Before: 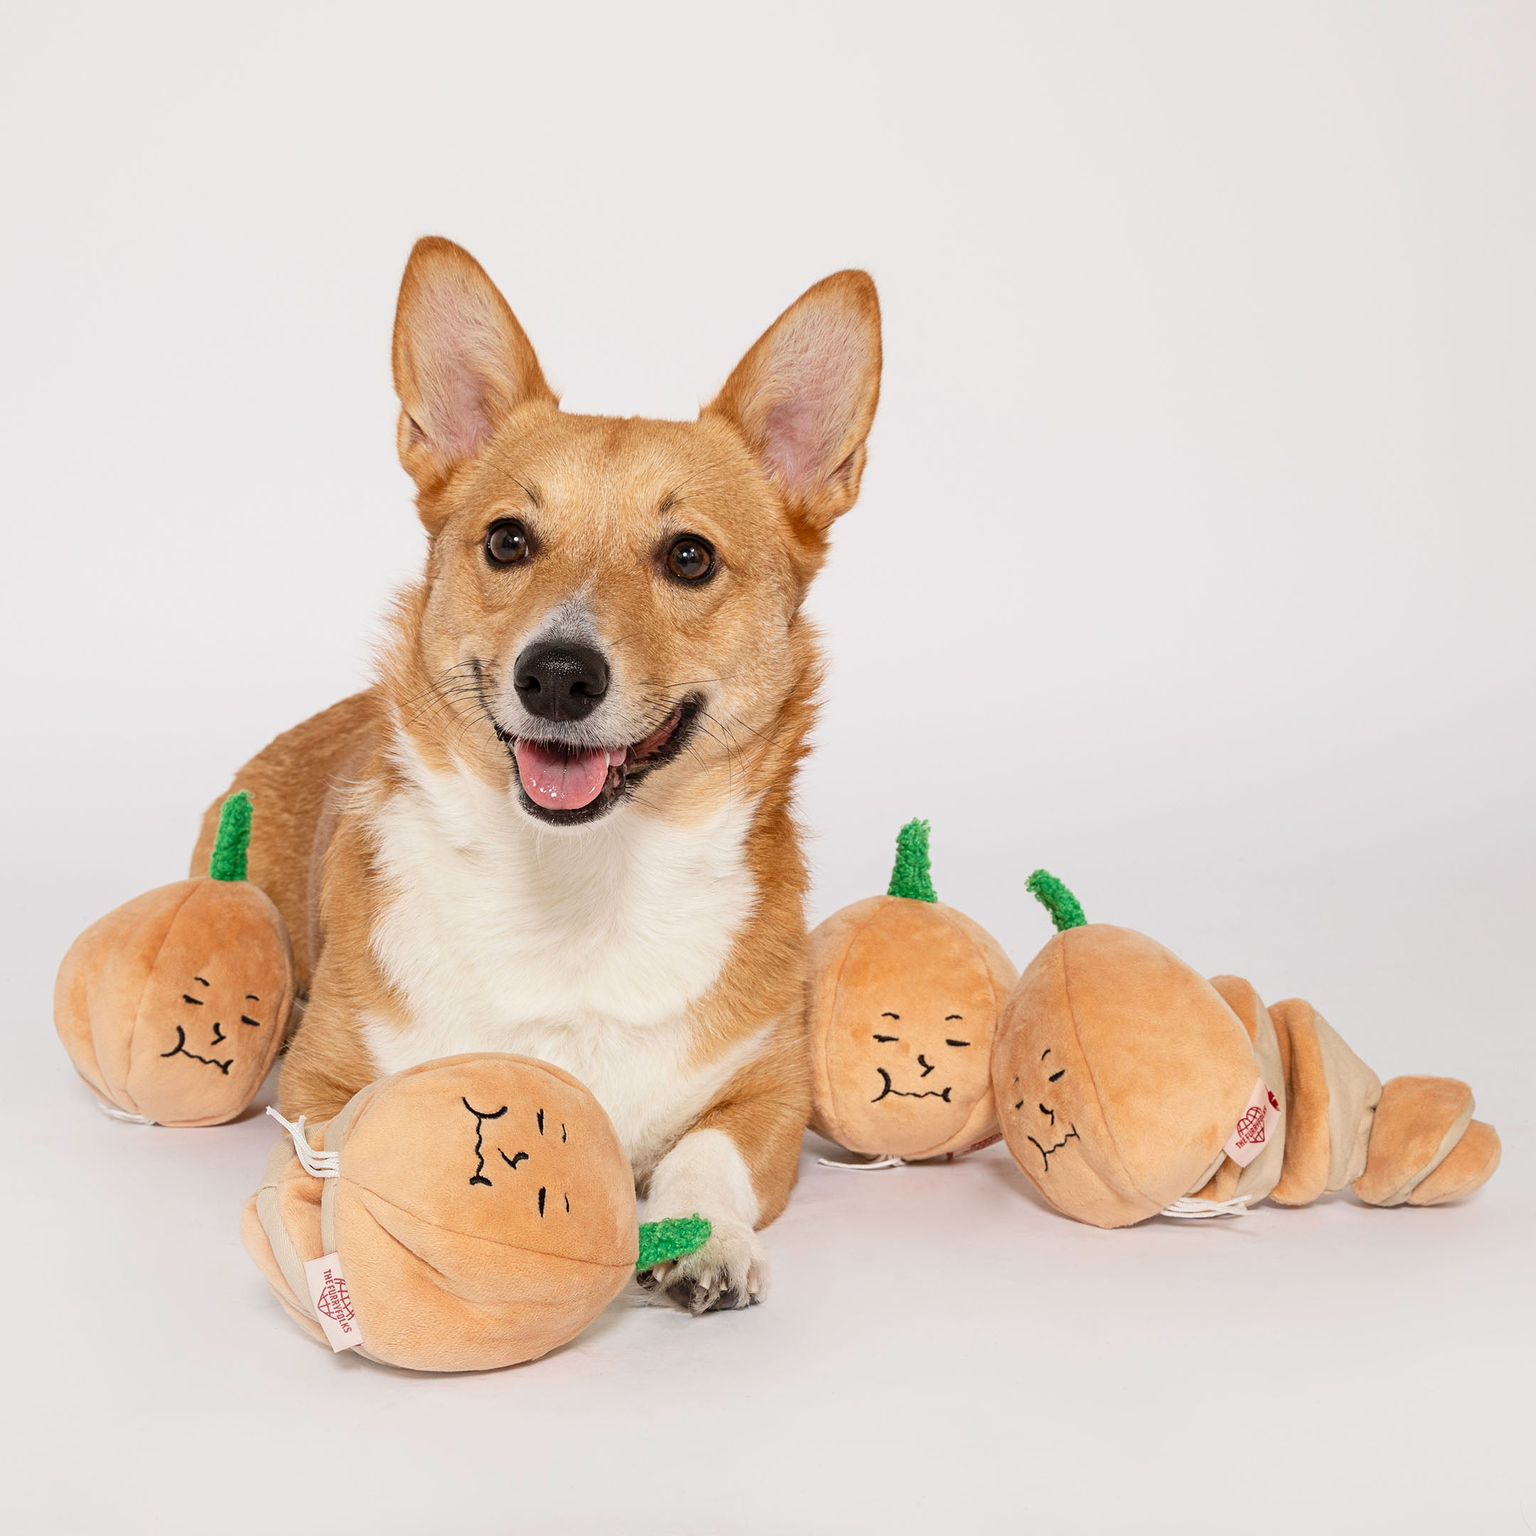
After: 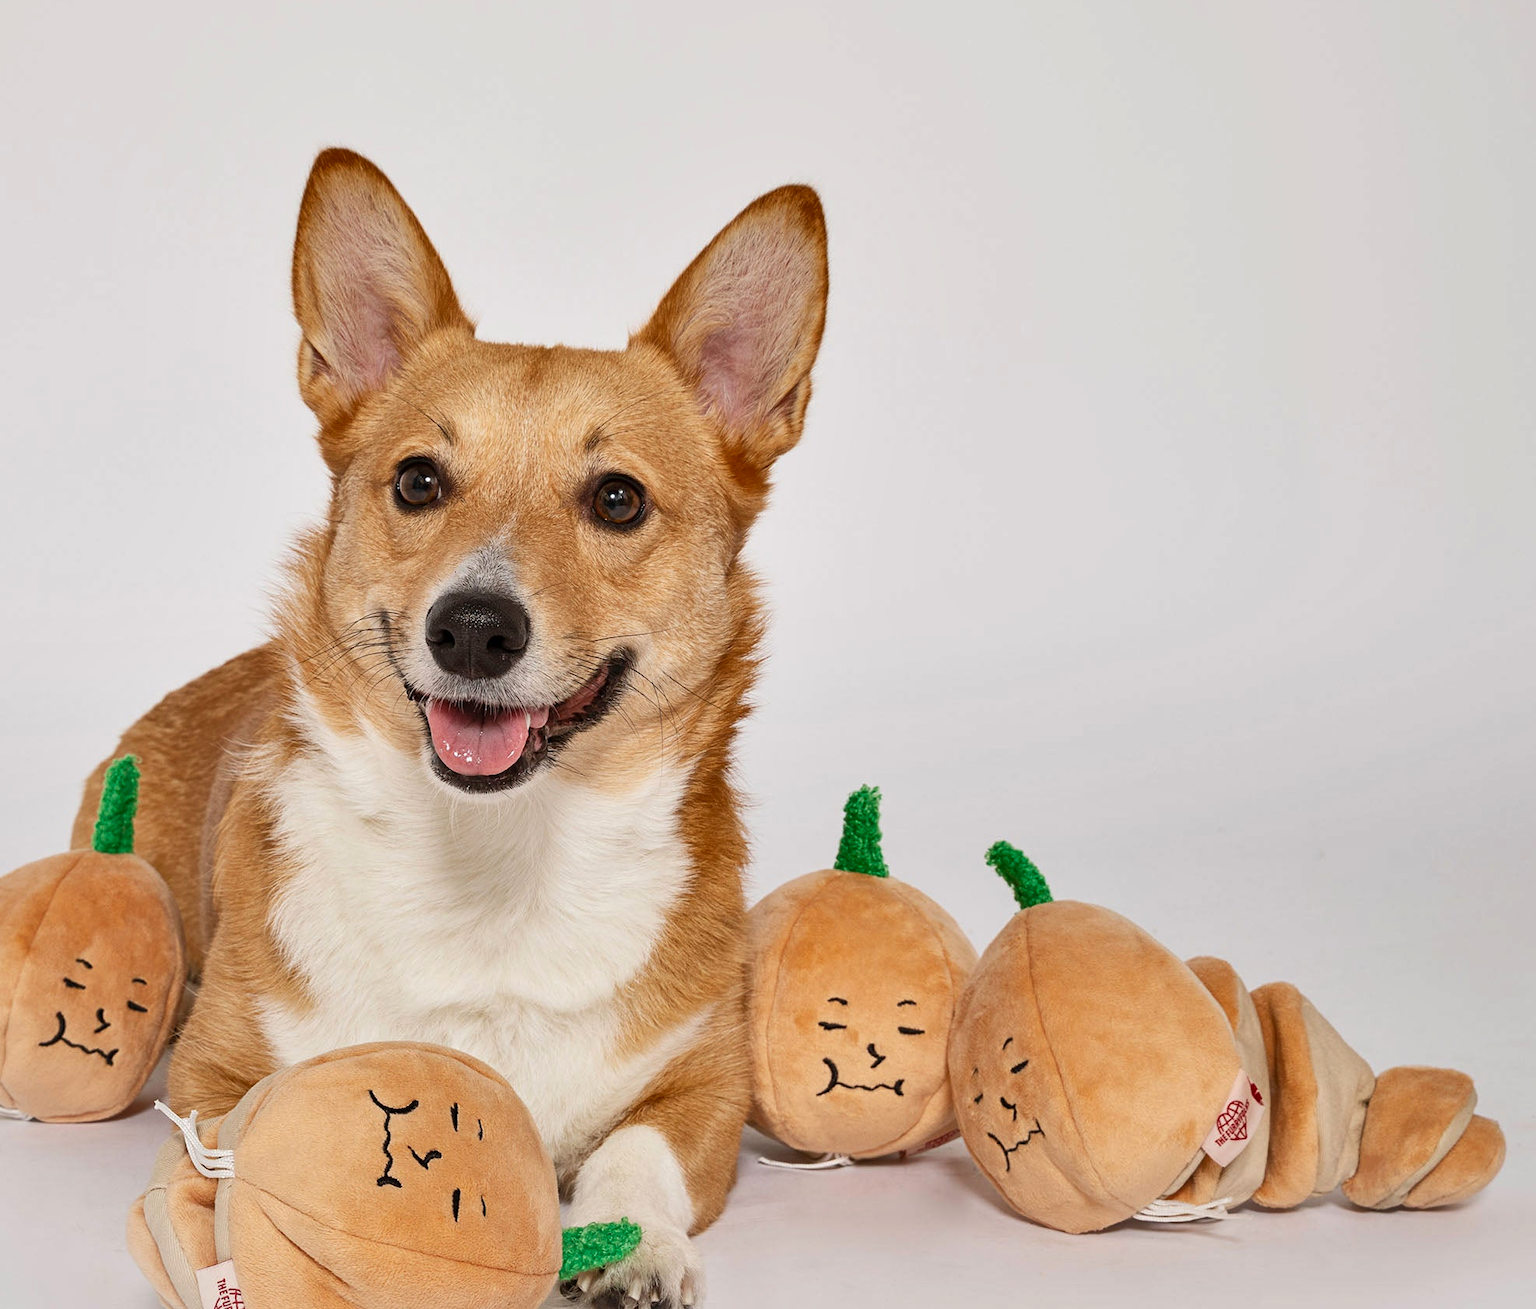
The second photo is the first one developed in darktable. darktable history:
crop: left 8.155%, top 6.611%, bottom 15.385%
shadows and highlights: low approximation 0.01, soften with gaussian
